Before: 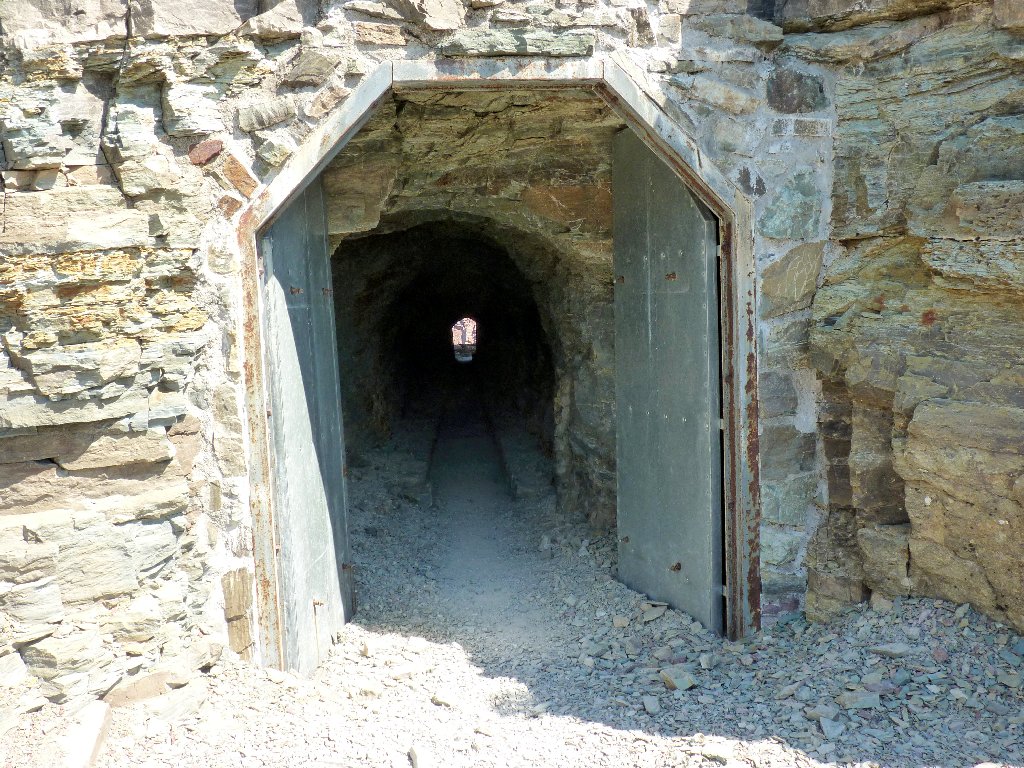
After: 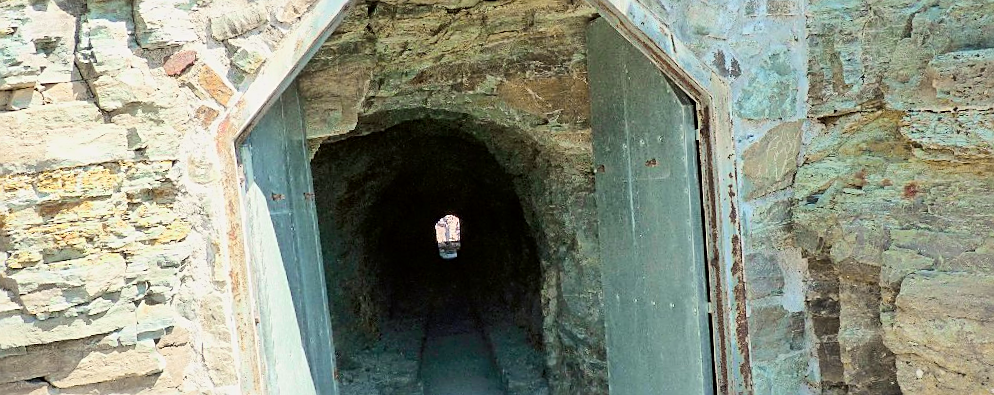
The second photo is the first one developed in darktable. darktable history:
crop and rotate: top 10.605%, bottom 33.274%
tone curve: curves: ch0 [(0, 0) (0.068, 0.031) (0.175, 0.132) (0.337, 0.304) (0.498, 0.511) (0.748, 0.762) (0.993, 0.954)]; ch1 [(0, 0) (0.294, 0.184) (0.359, 0.34) (0.362, 0.35) (0.43, 0.41) (0.476, 0.457) (0.499, 0.5) (0.529, 0.523) (0.677, 0.762) (1, 1)]; ch2 [(0, 0) (0.431, 0.419) (0.495, 0.502) (0.524, 0.534) (0.557, 0.56) (0.634, 0.654) (0.728, 0.722) (1, 1)], color space Lab, independent channels, preserve colors none
rotate and perspective: rotation -3°, crop left 0.031, crop right 0.968, crop top 0.07, crop bottom 0.93
sharpen: on, module defaults
contrast brightness saturation: contrast 0.14, brightness 0.21
